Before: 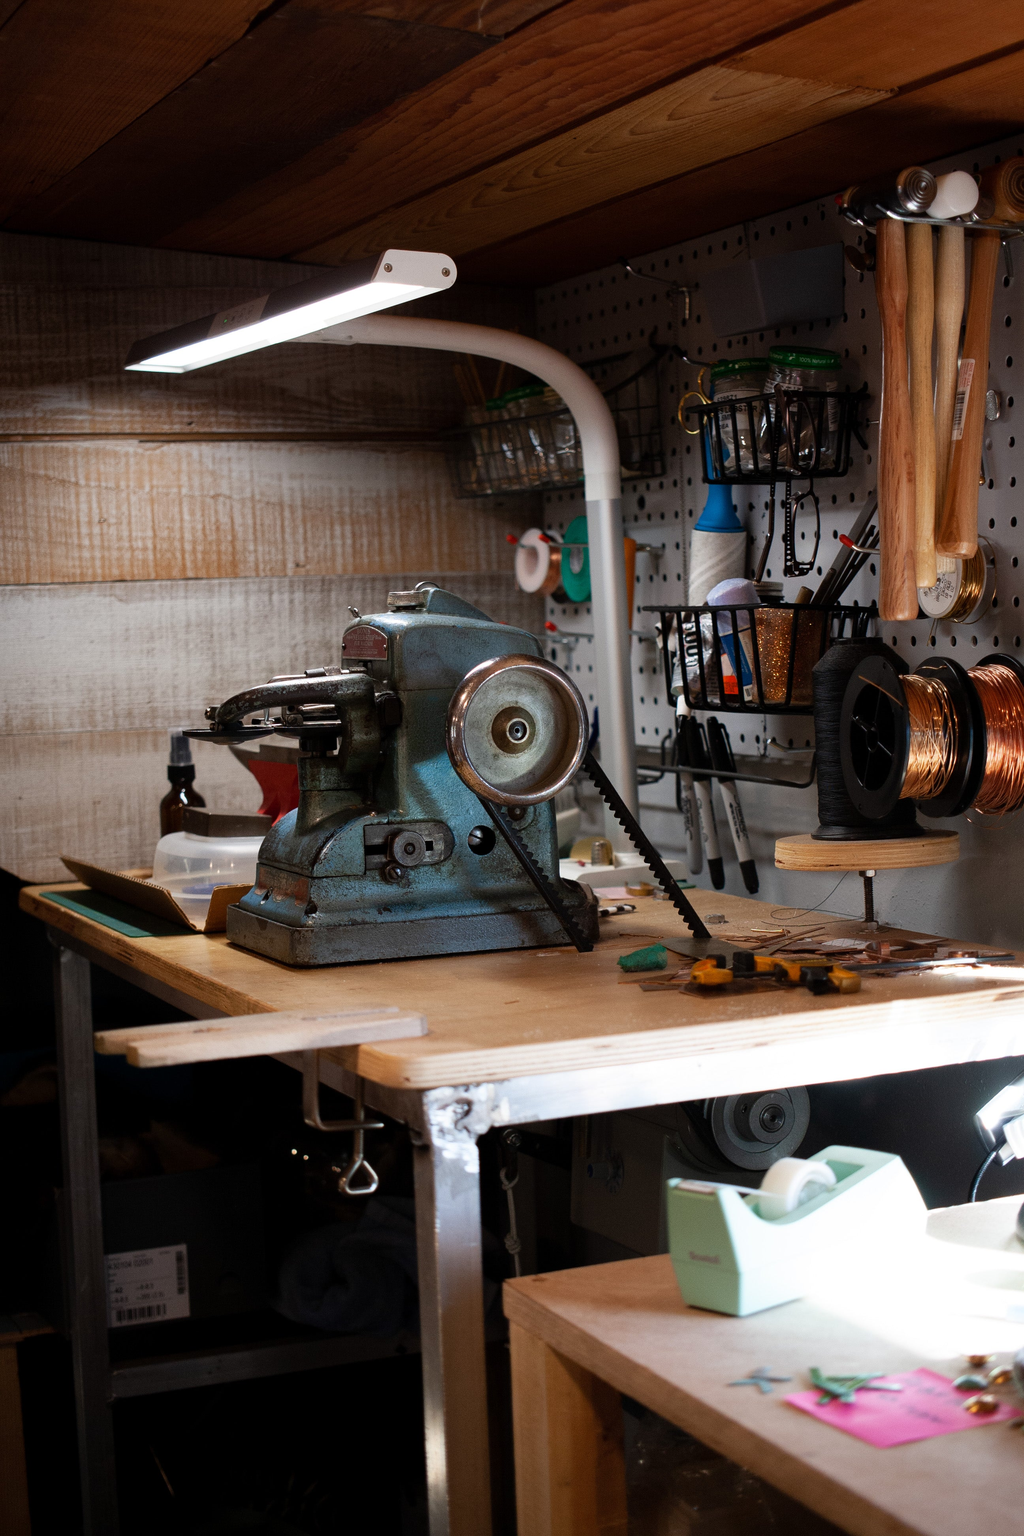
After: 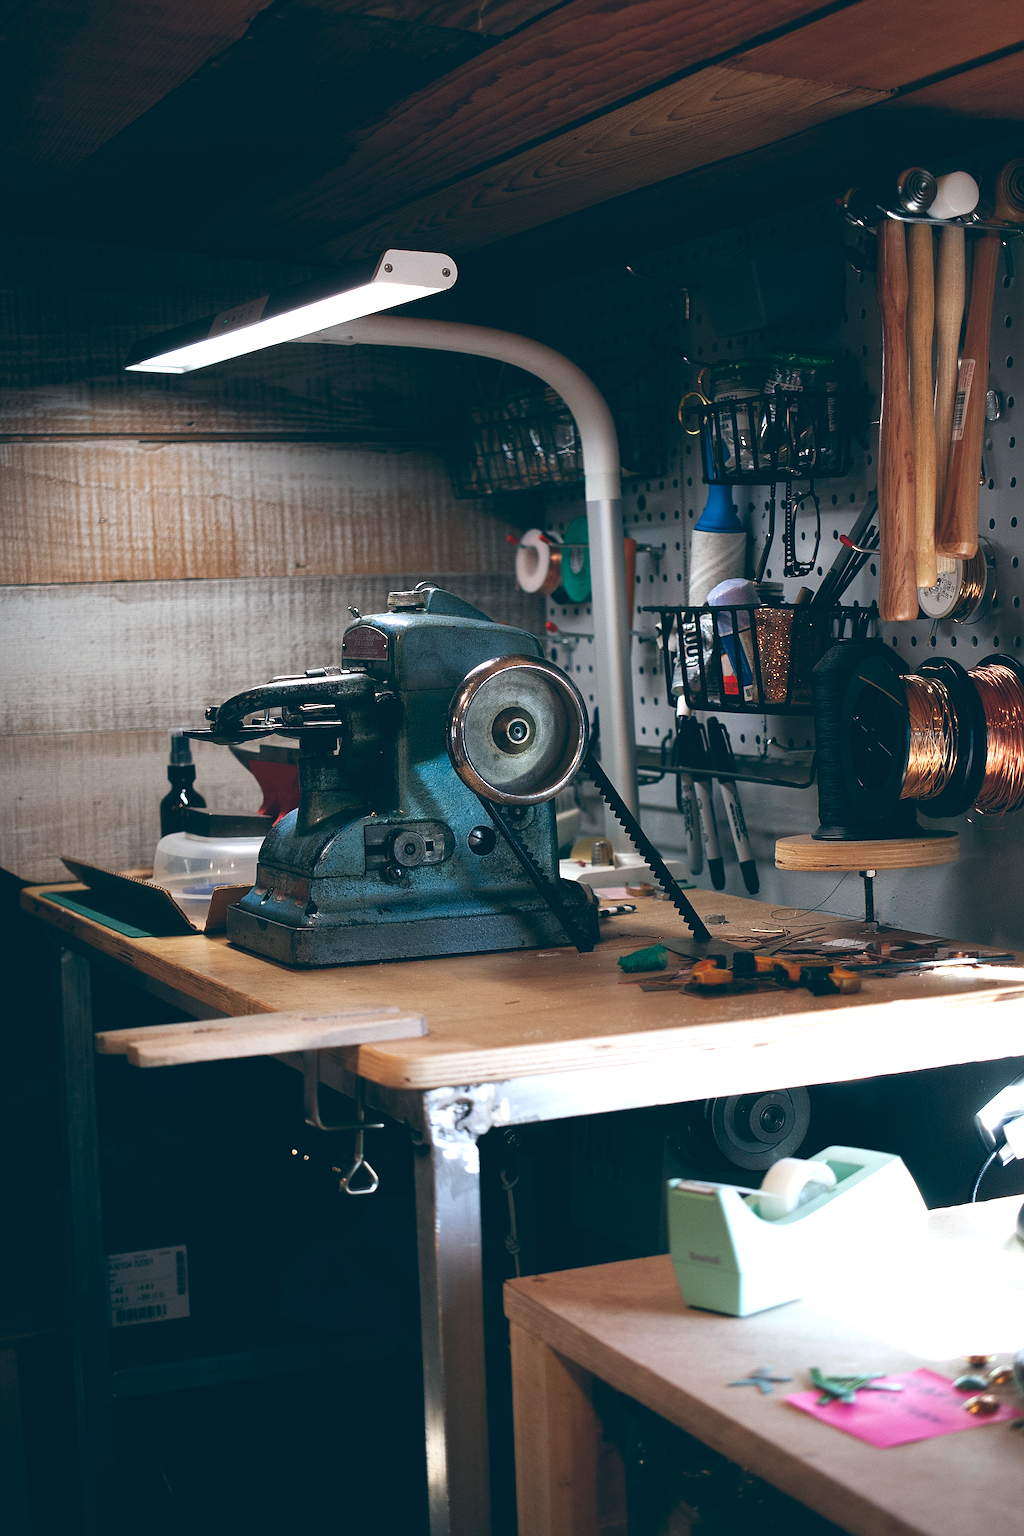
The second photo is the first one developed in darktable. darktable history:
color balance: lift [1.016, 0.983, 1, 1.017], gamma [0.958, 1, 1, 1], gain [0.981, 1.007, 0.993, 1.002], input saturation 118.26%, contrast 13.43%, contrast fulcrum 21.62%, output saturation 82.76%
sharpen: on, module defaults
